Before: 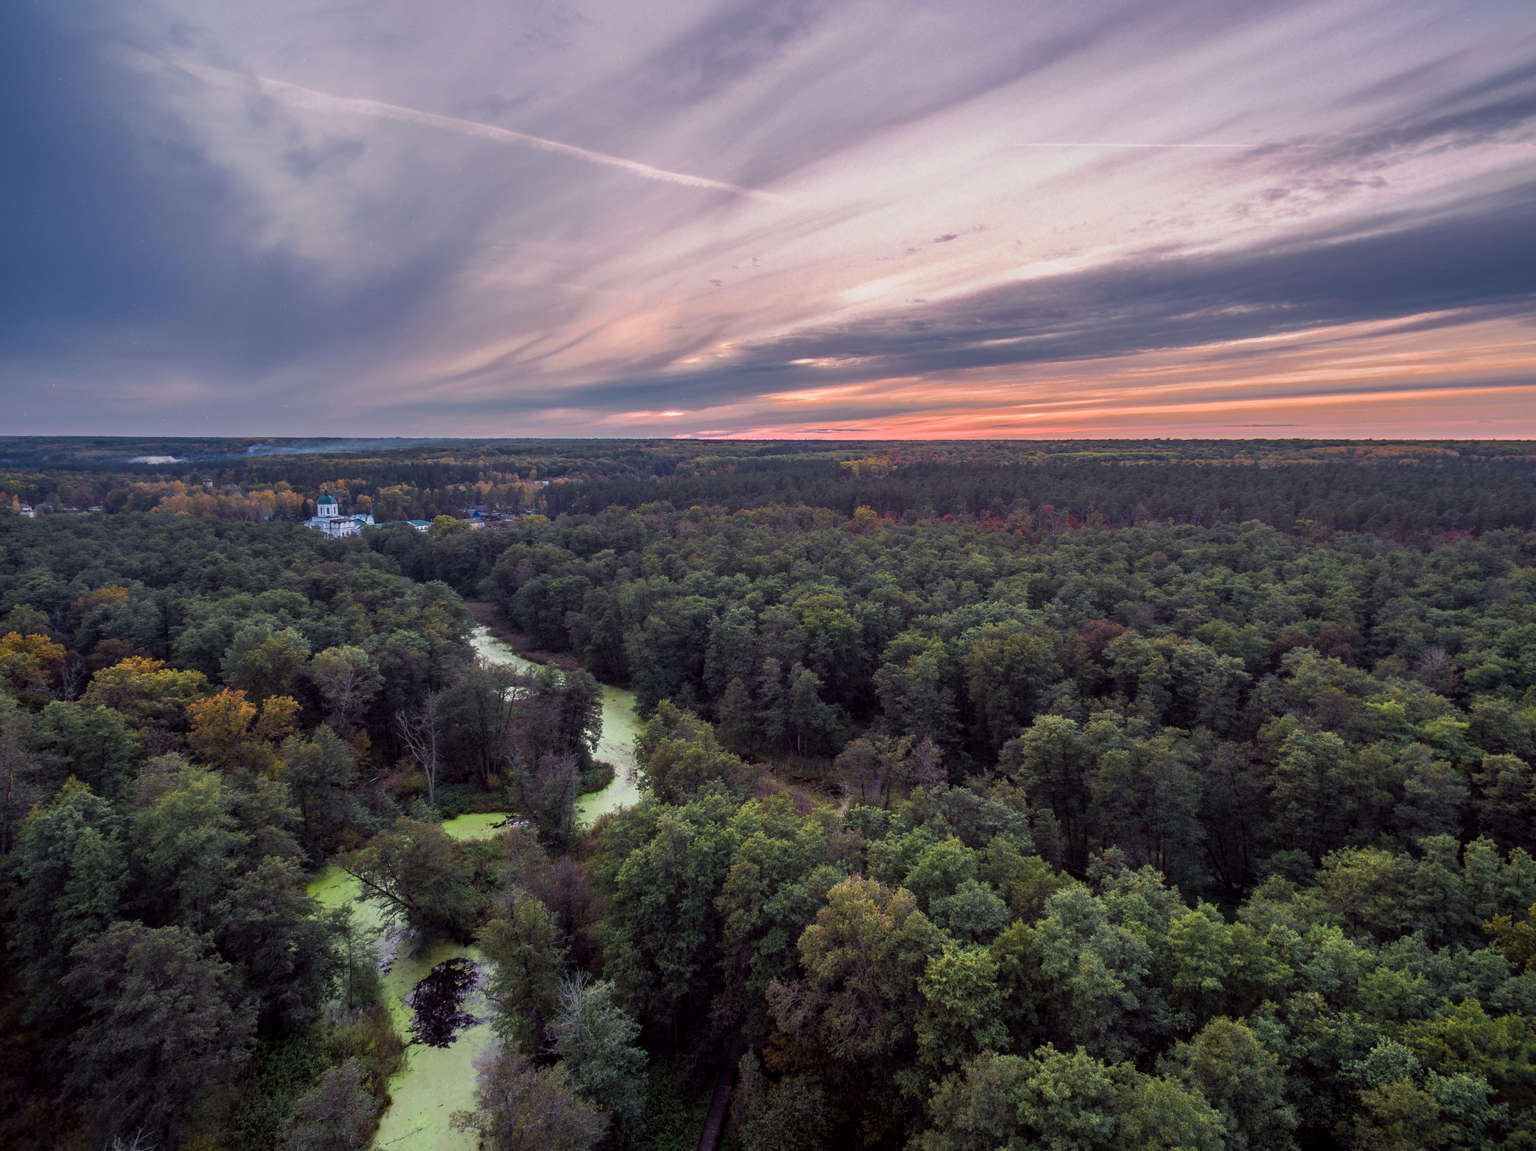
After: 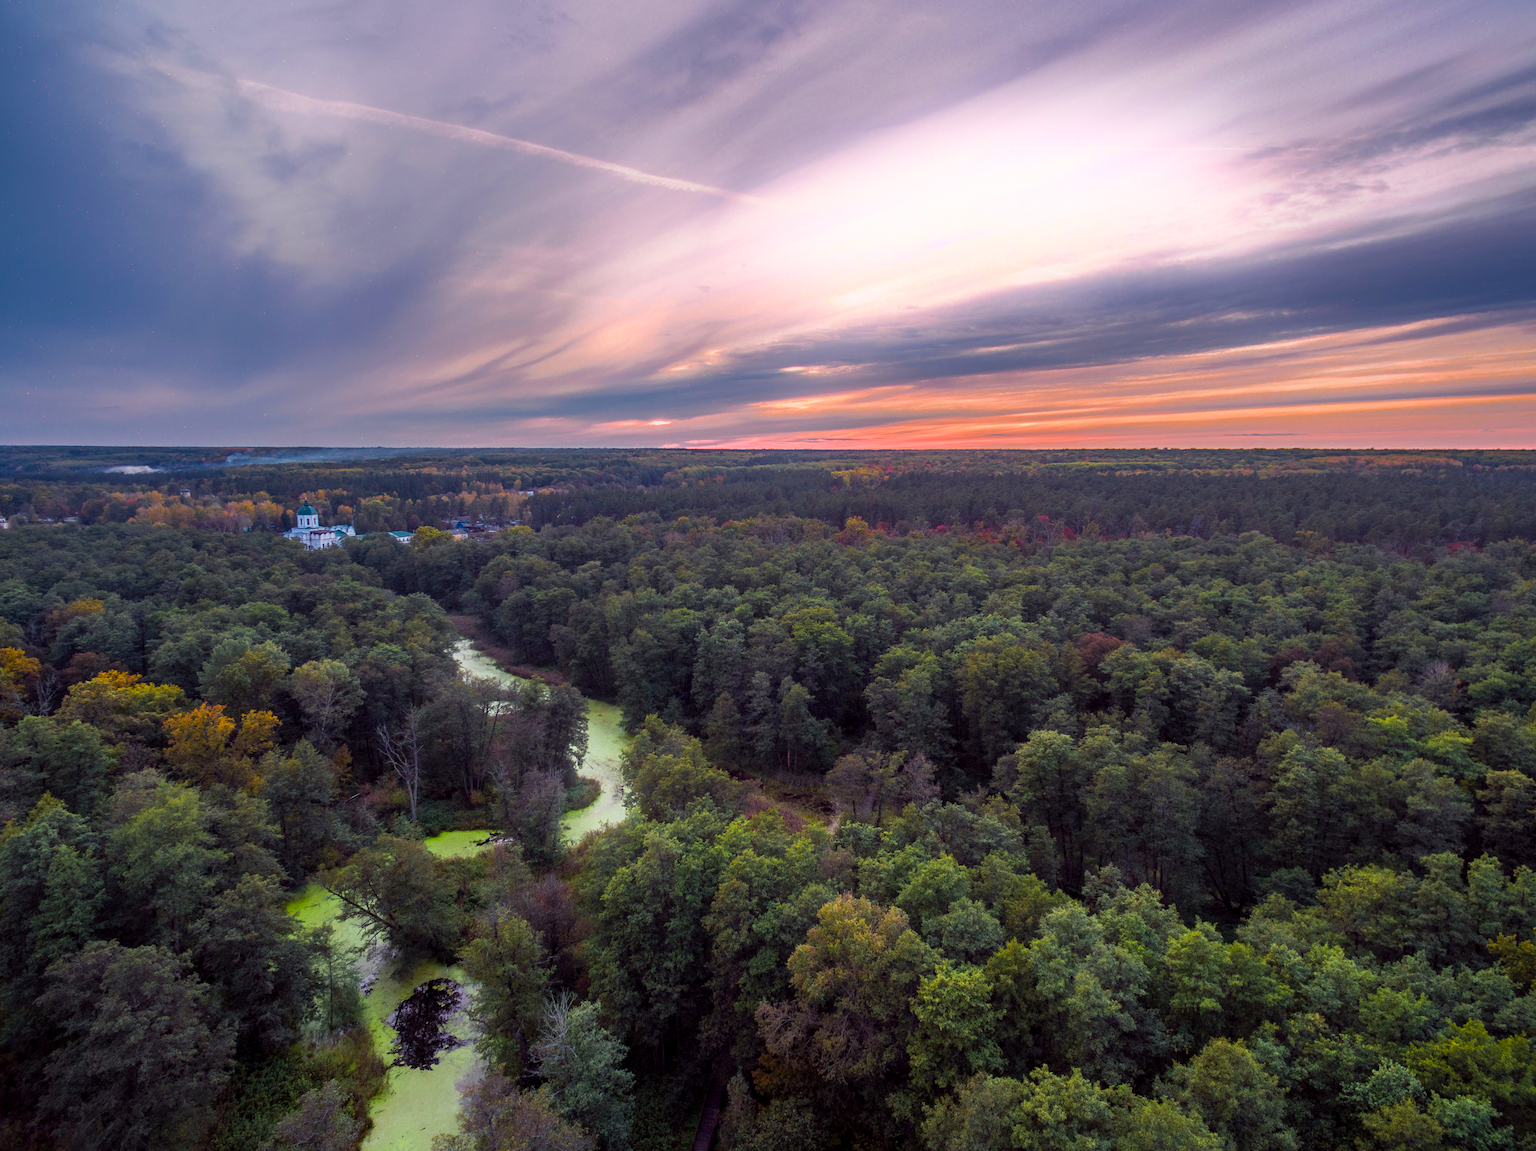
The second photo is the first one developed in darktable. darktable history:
color balance rgb: perceptual saturation grading › global saturation 25%, global vibrance 20%
bloom: on, module defaults
crop: left 1.743%, right 0.268%, bottom 2.011%
